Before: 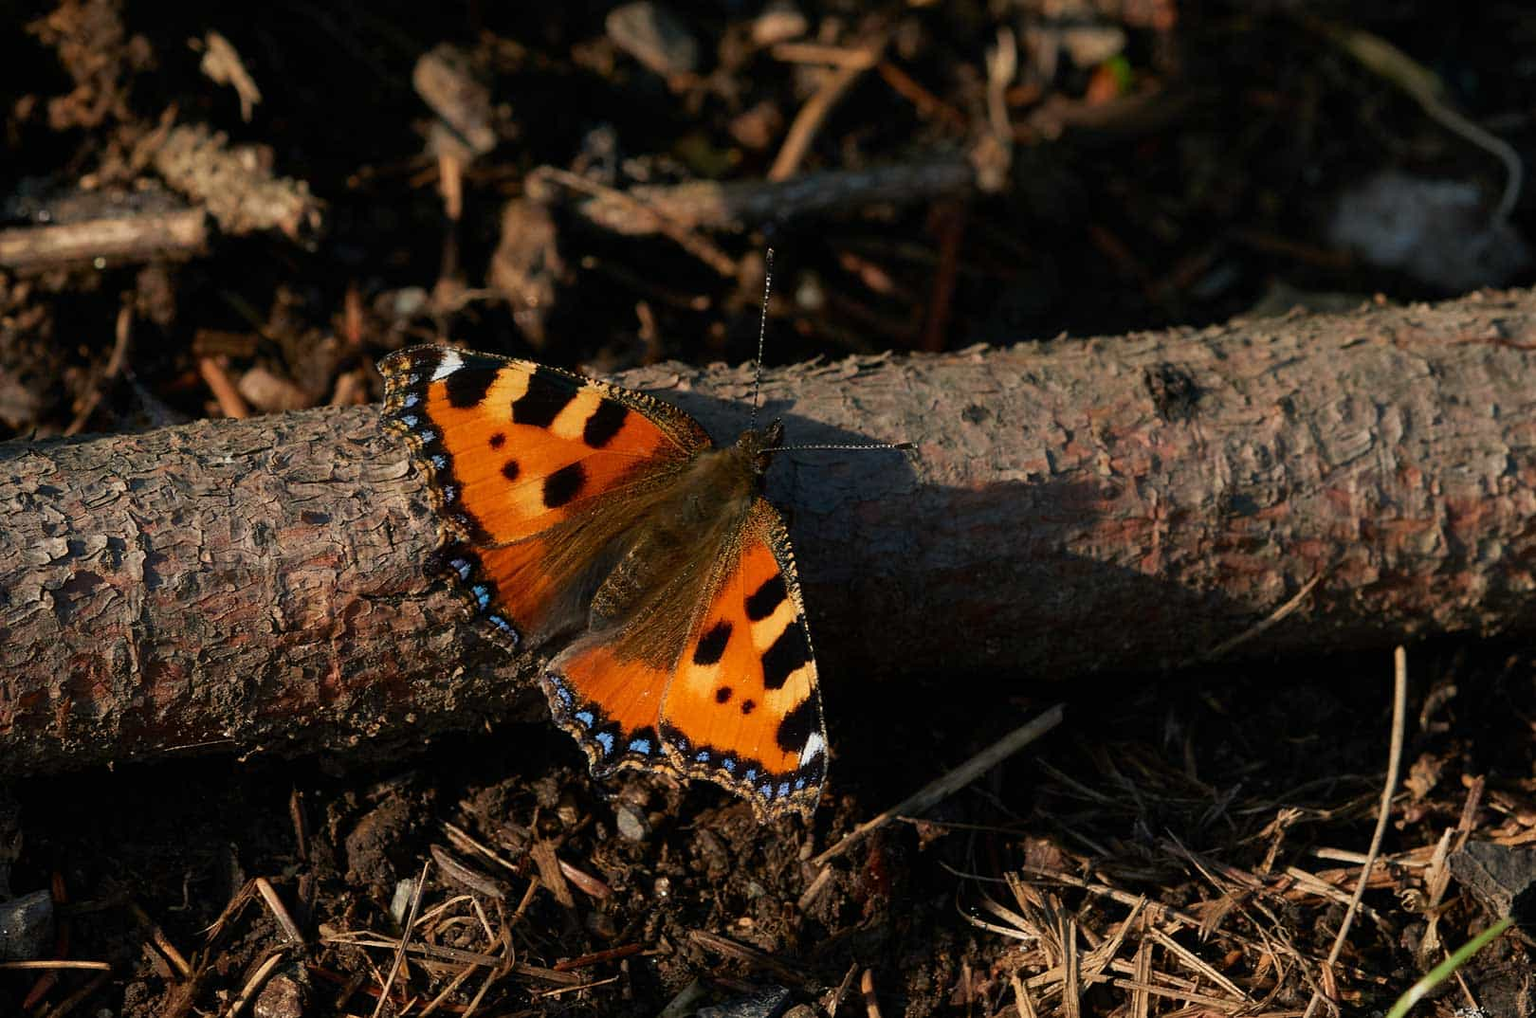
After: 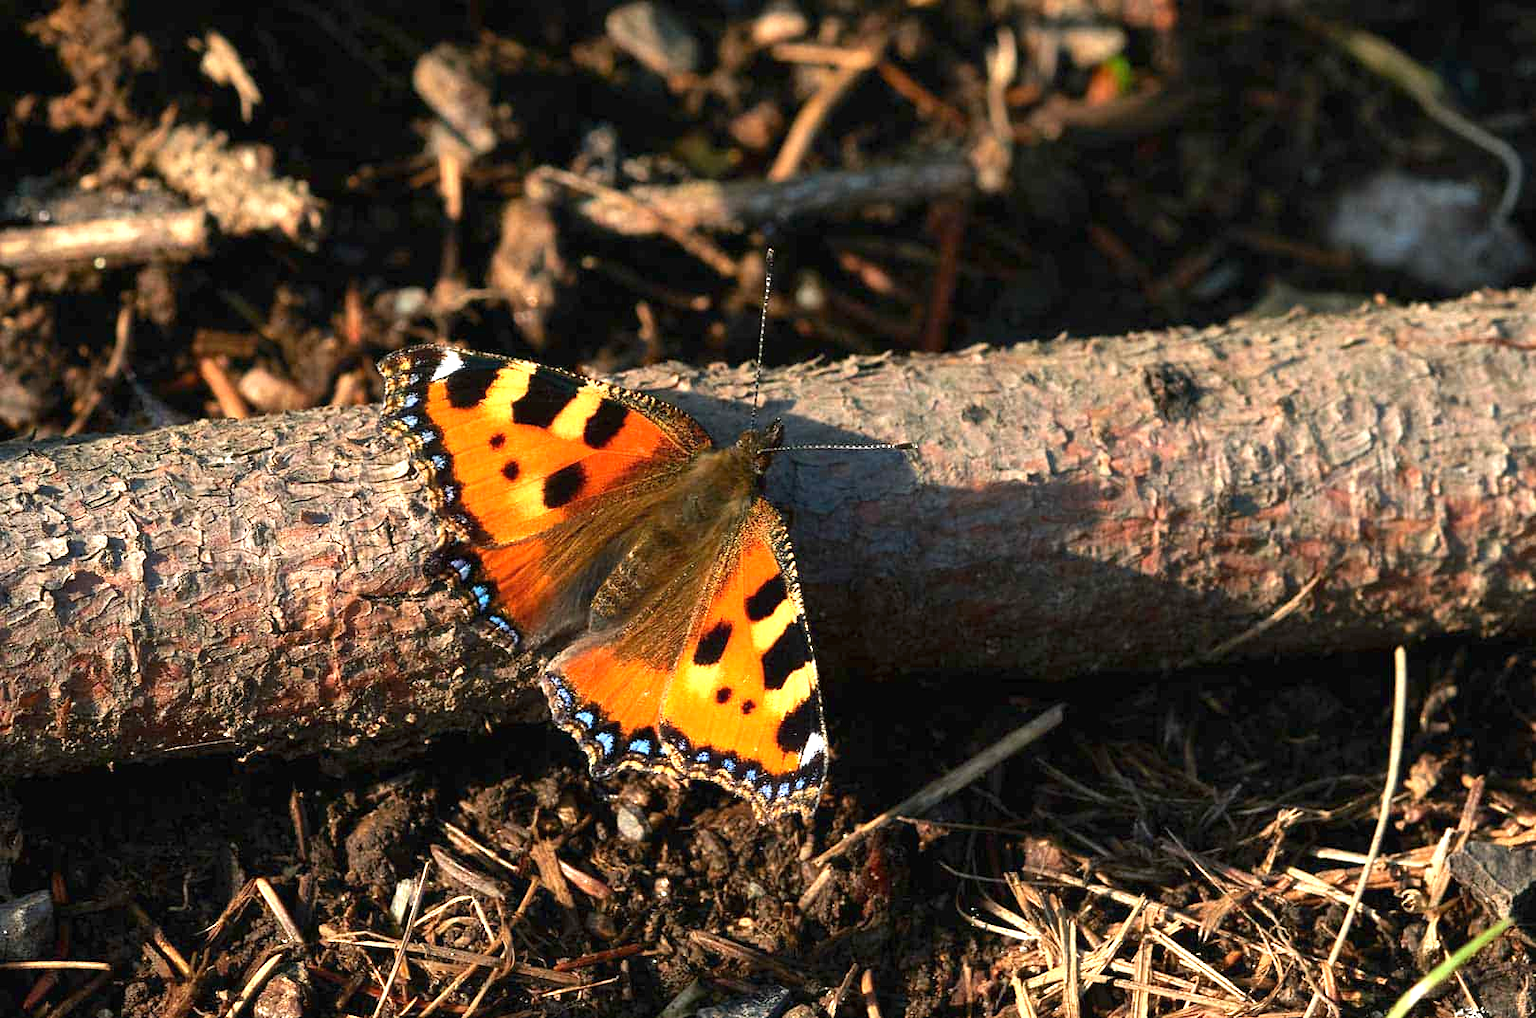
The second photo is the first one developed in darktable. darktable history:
exposure: black level correction 0, exposure 1.517 EV, compensate highlight preservation false
